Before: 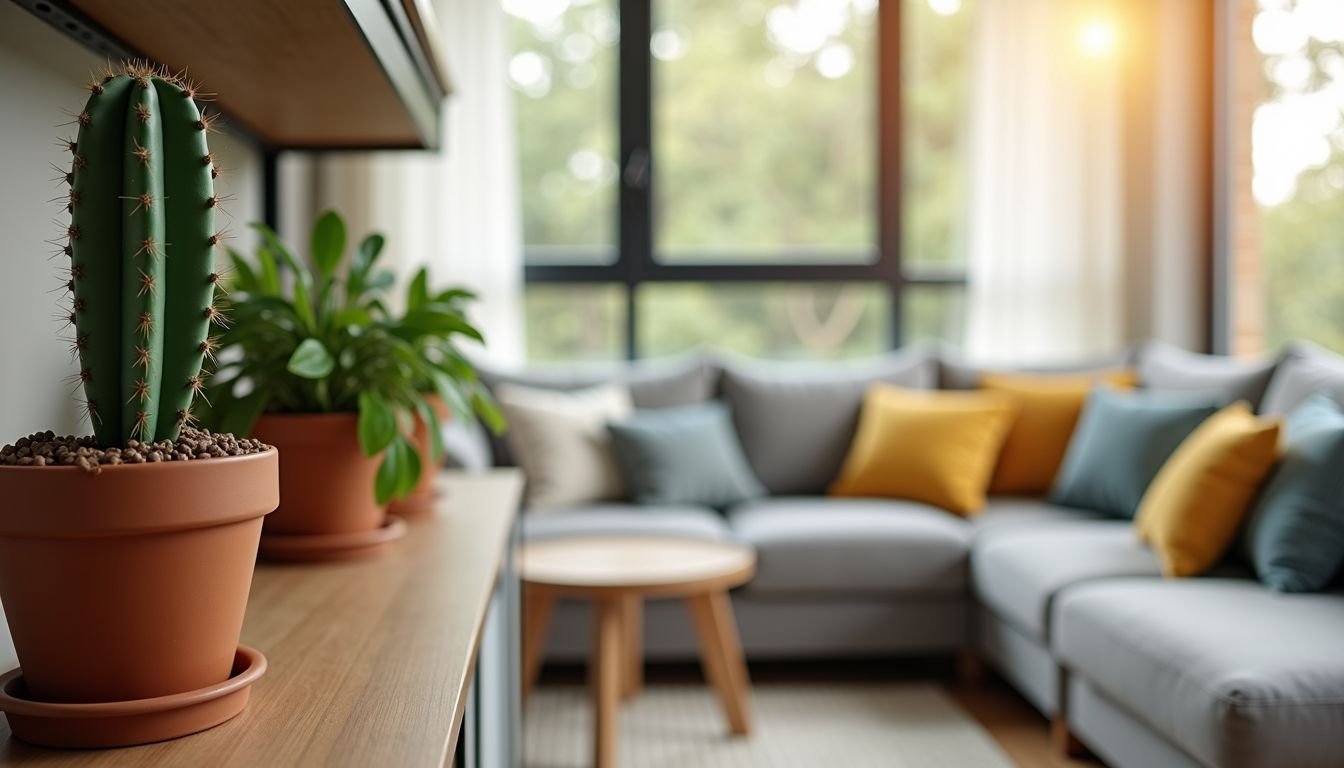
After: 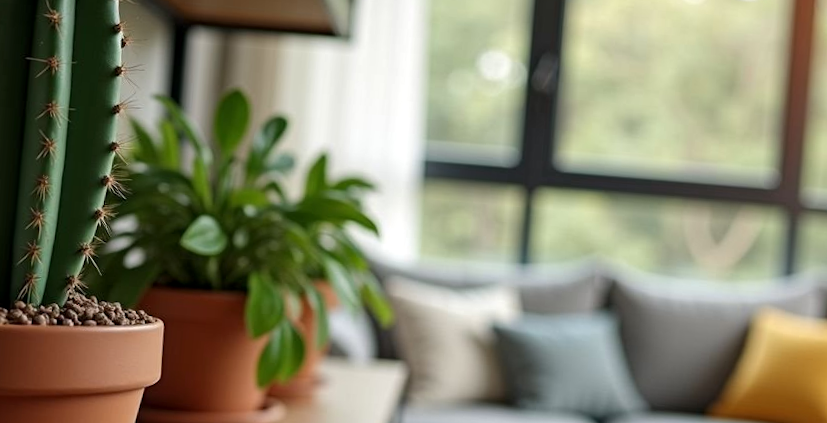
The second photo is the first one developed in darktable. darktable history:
crop and rotate: angle -4.84°, left 2.229%, top 6.689%, right 27.345%, bottom 30.182%
local contrast: highlights 101%, shadows 100%, detail 120%, midtone range 0.2
tone equalizer: edges refinement/feathering 500, mask exposure compensation -1.57 EV, preserve details no
